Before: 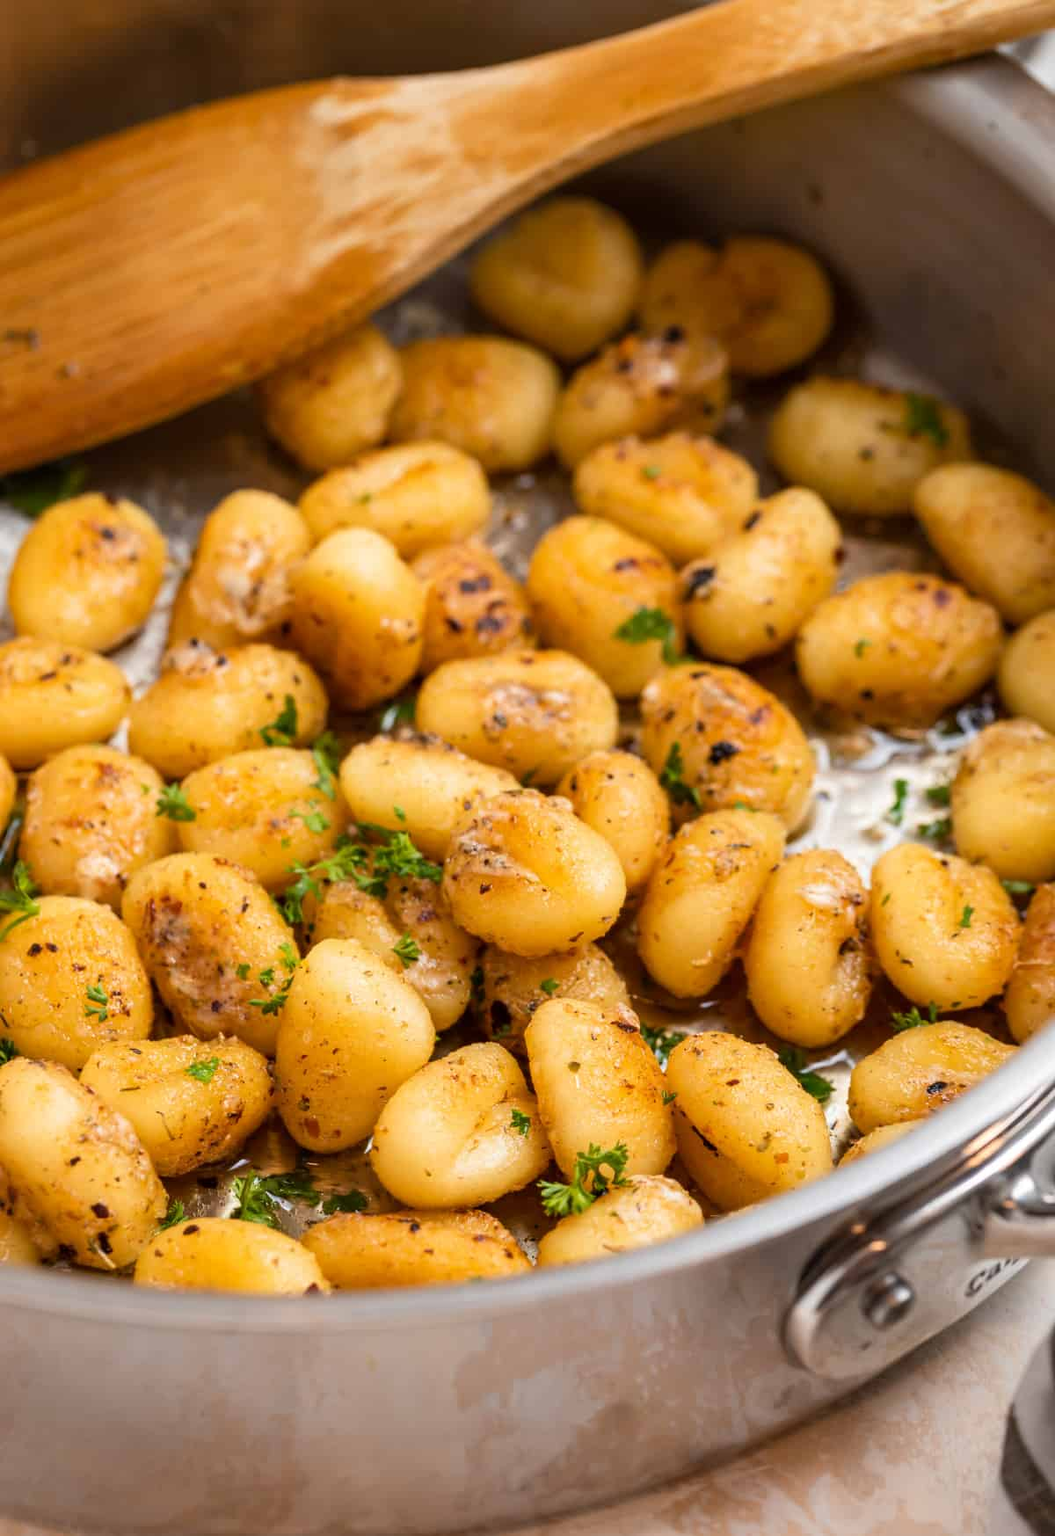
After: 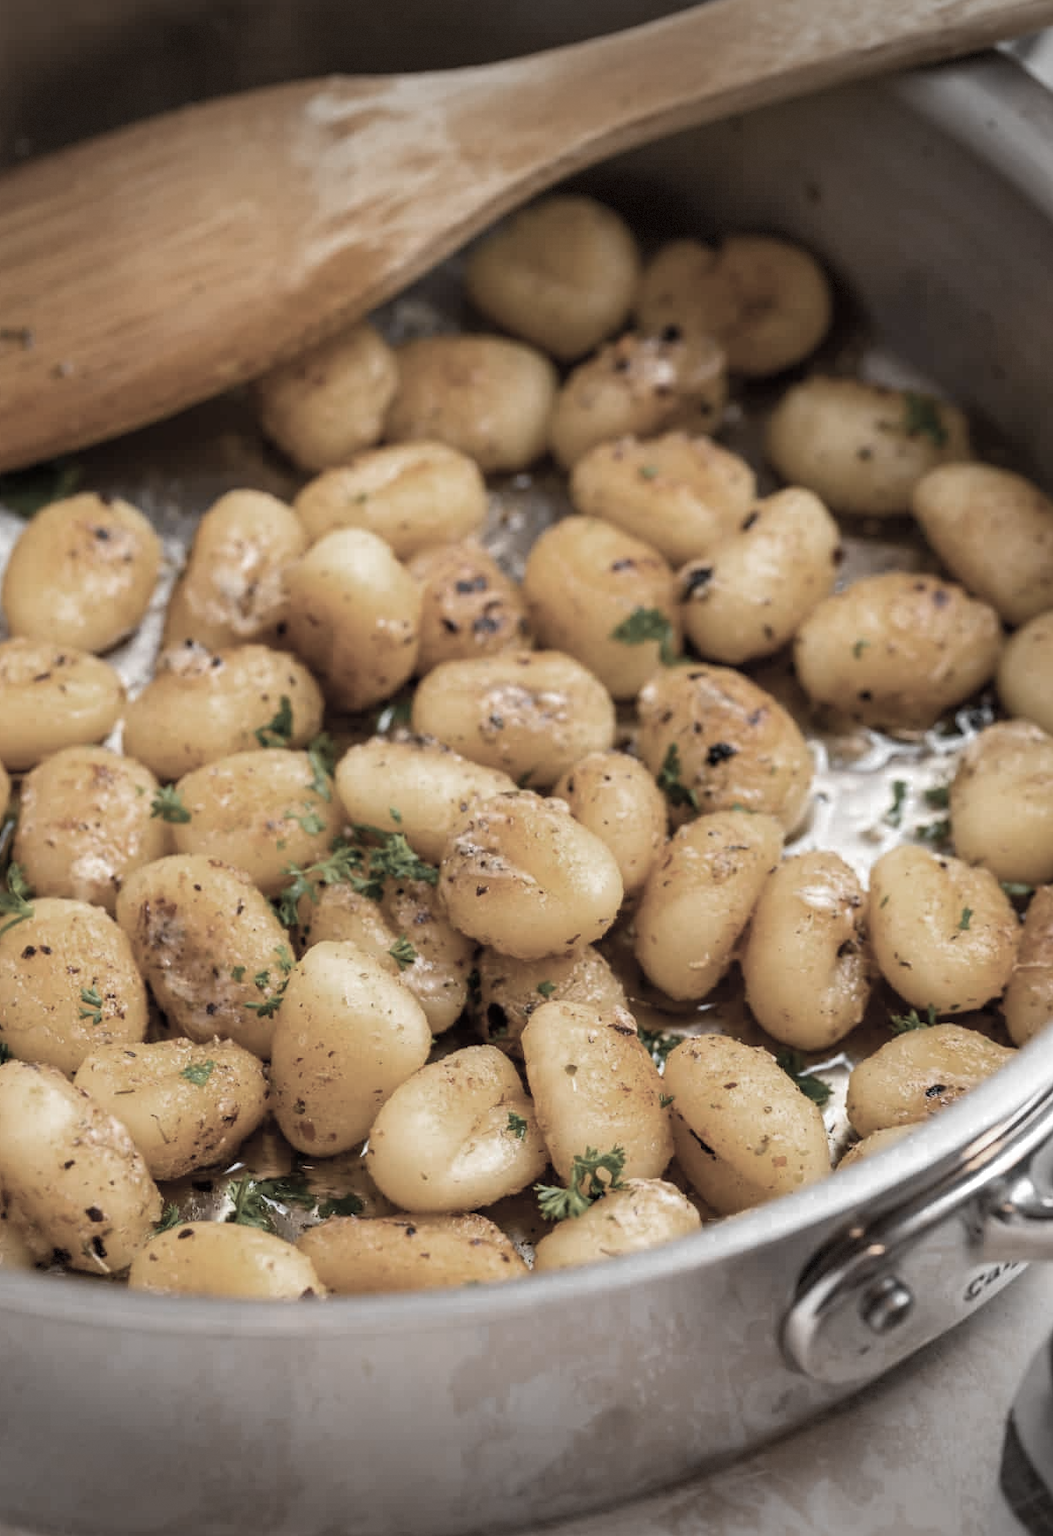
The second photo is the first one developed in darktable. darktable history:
vignetting: fall-off start 100%, brightness -0.406, saturation -0.3, width/height ratio 1.324, dithering 8-bit output, unbound false
crop and rotate: left 0.614%, top 0.179%, bottom 0.309%
color zones: curves: ch0 [(0, 0.613) (0.01, 0.613) (0.245, 0.448) (0.498, 0.529) (0.642, 0.665) (0.879, 0.777) (0.99, 0.613)]; ch1 [(0, 0.035) (0.121, 0.189) (0.259, 0.197) (0.415, 0.061) (0.589, 0.022) (0.732, 0.022) (0.857, 0.026) (0.991, 0.053)]
